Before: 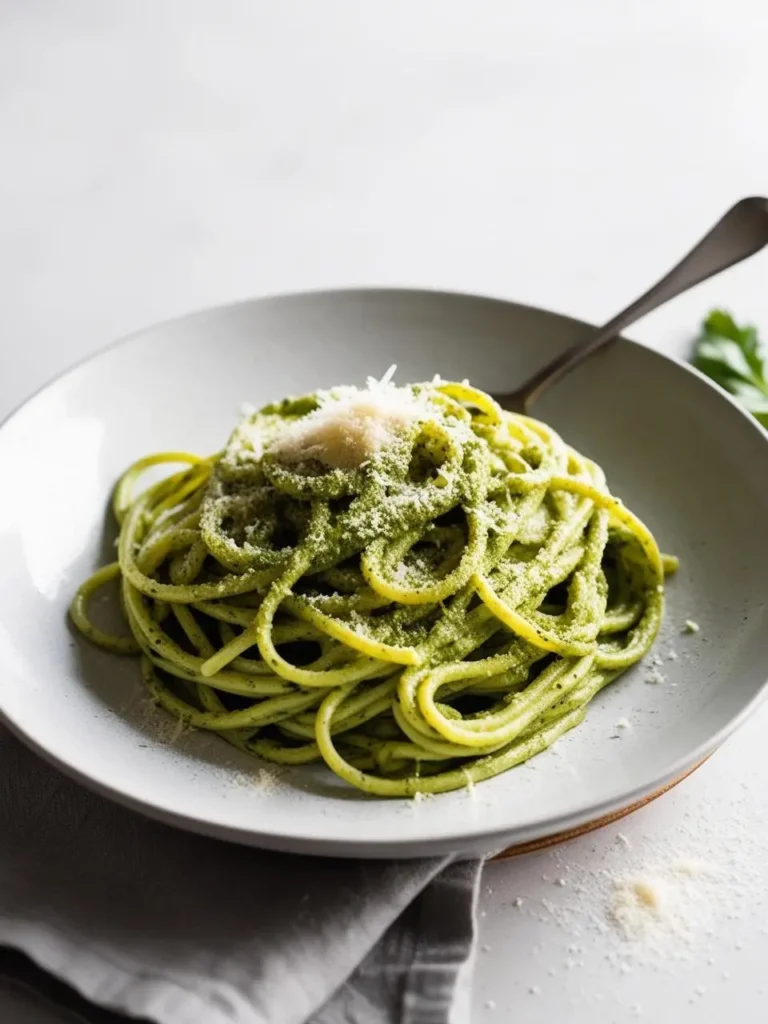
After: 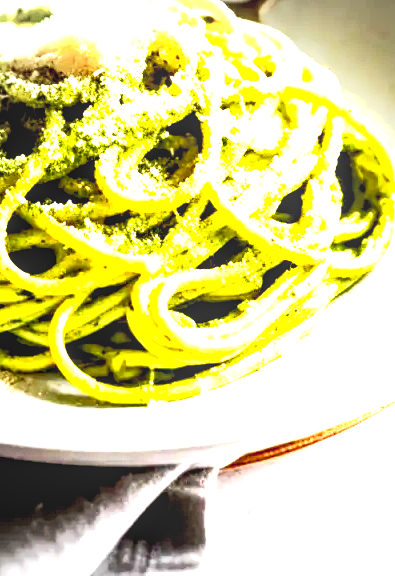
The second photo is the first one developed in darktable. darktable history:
exposure: black level correction 0.013, compensate highlight preservation false
shadows and highlights: shadows 1.48, highlights 39.87
local contrast: on, module defaults
levels: white 90.65%, levels [0, 0.374, 0.749]
base curve: curves: ch0 [(0, 0) (0.025, 0.046) (0.112, 0.277) (0.467, 0.74) (0.814, 0.929) (1, 0.942)], preserve colors none
vignetting: fall-off start 71.57%
contrast brightness saturation: contrast 0.203, brightness 0.17, saturation 0.222
crop: left 34.704%, top 38.341%, right 13.859%, bottom 5.389%
